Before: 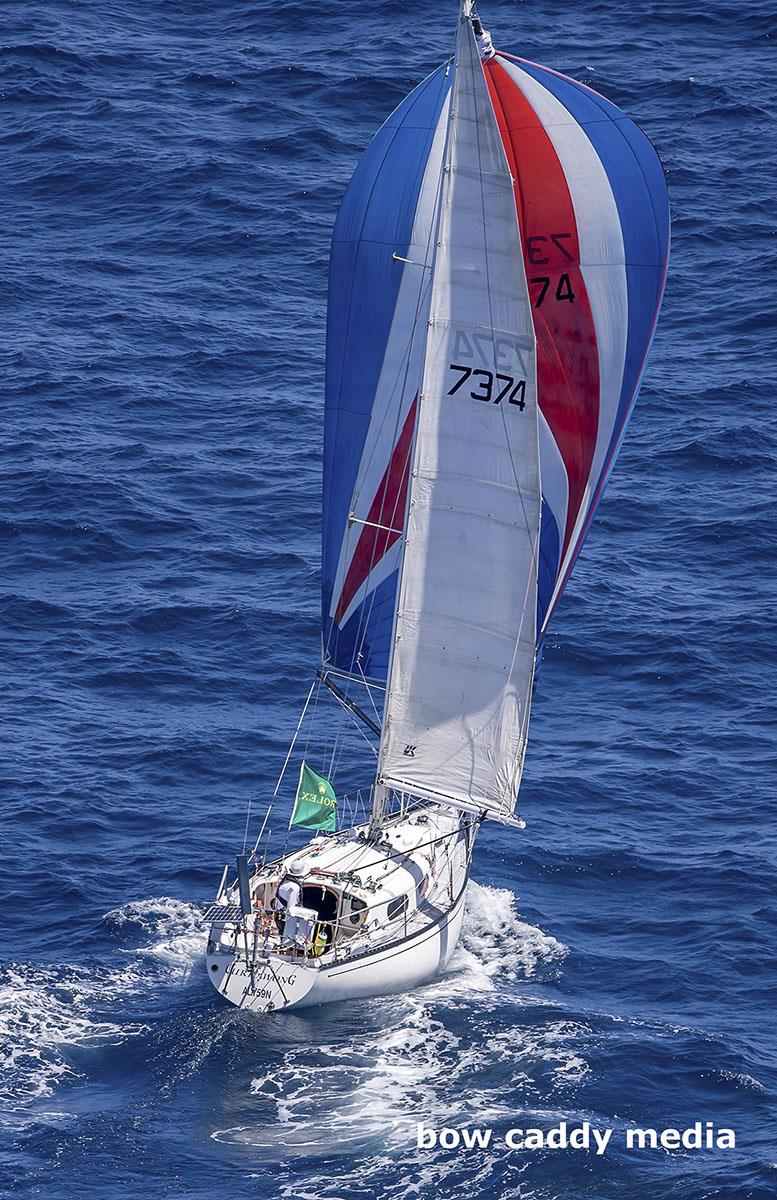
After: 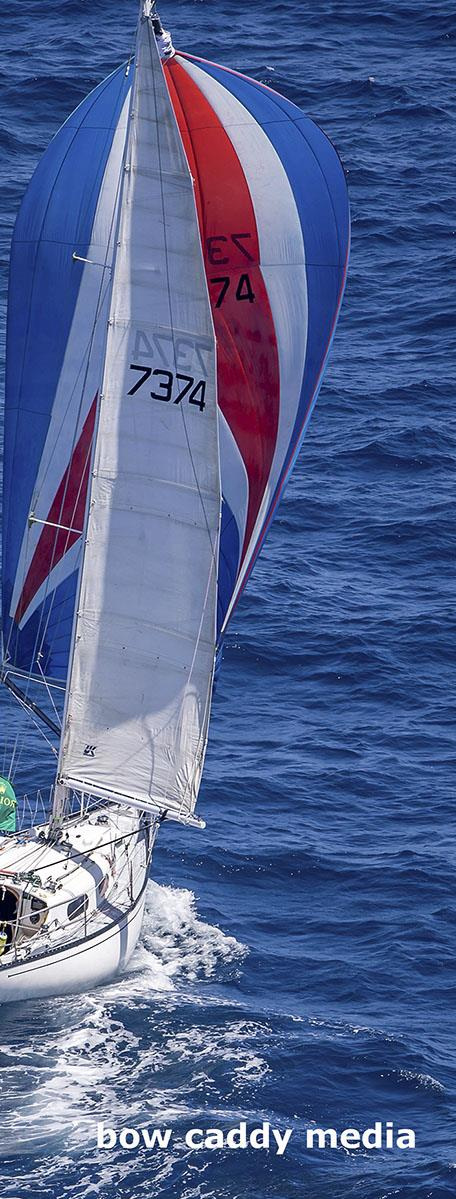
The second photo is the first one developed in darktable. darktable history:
crop: left 41.229%
